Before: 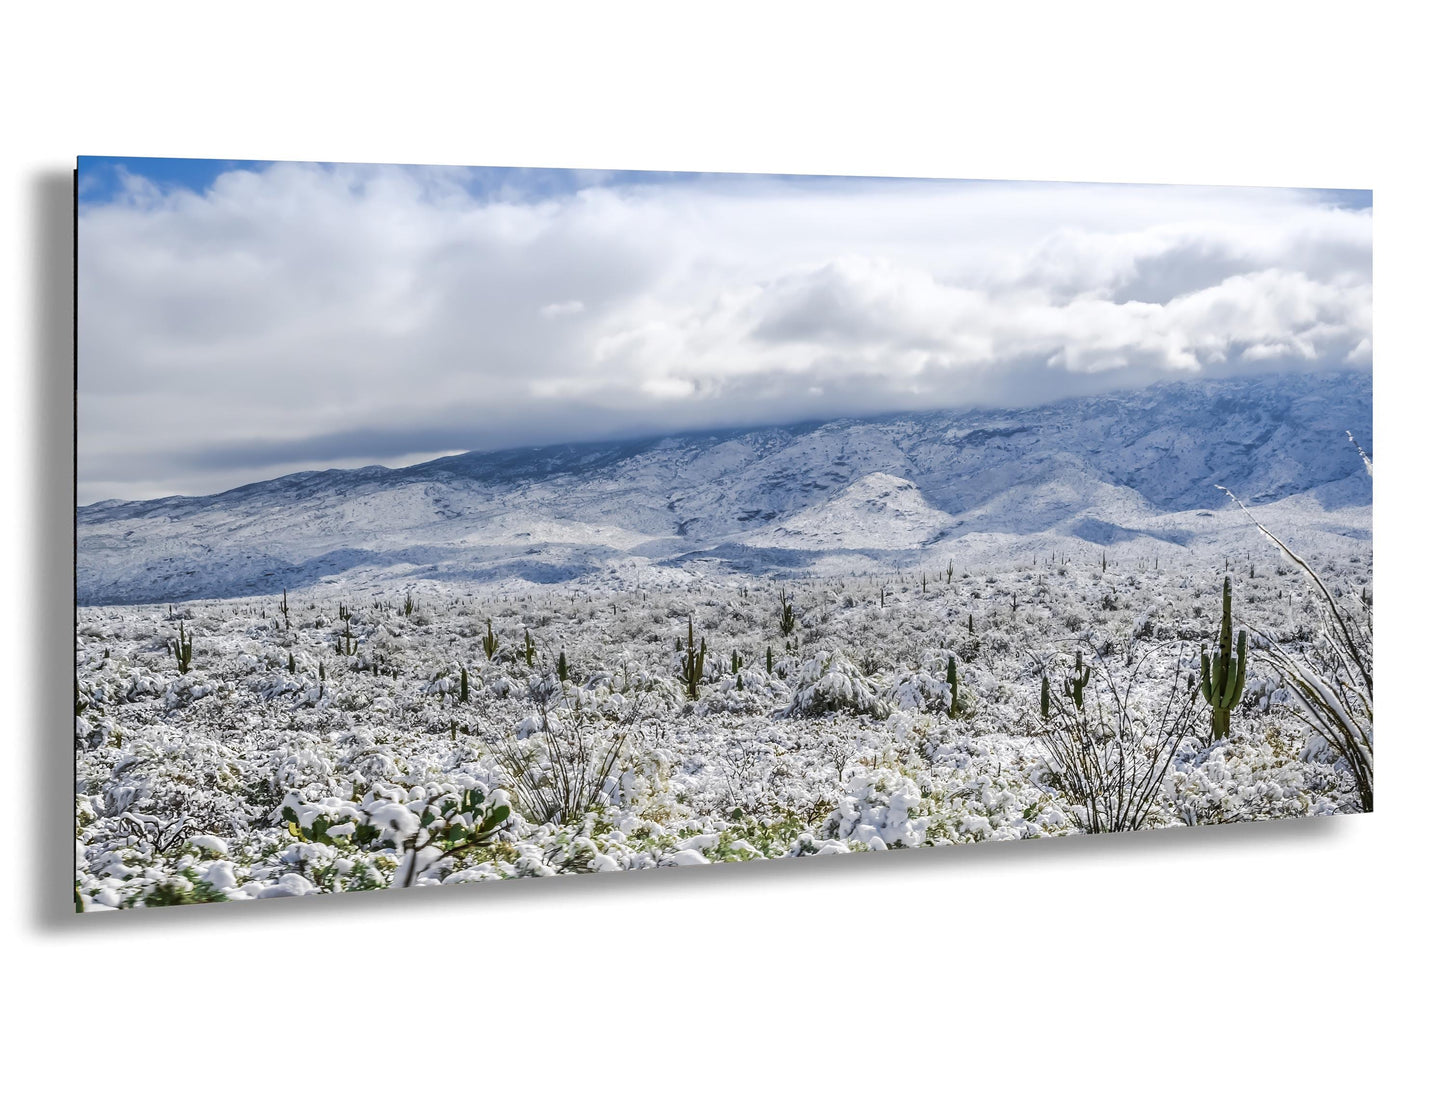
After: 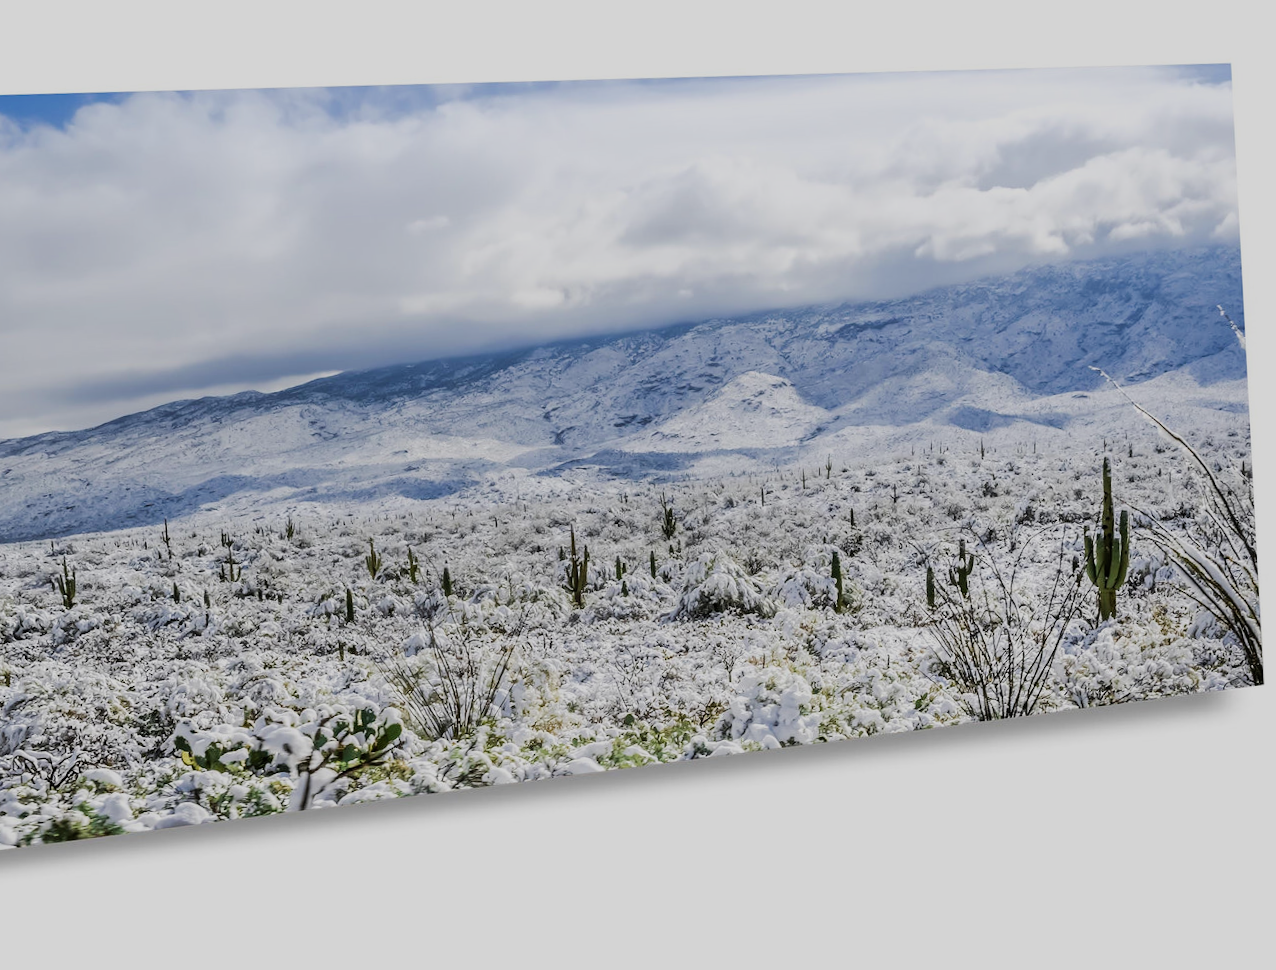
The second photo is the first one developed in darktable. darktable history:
filmic rgb: black relative exposure -8.39 EV, white relative exposure 4.67 EV, hardness 3.79
crop and rotate: angle 3°, left 5.681%, top 5.72%
